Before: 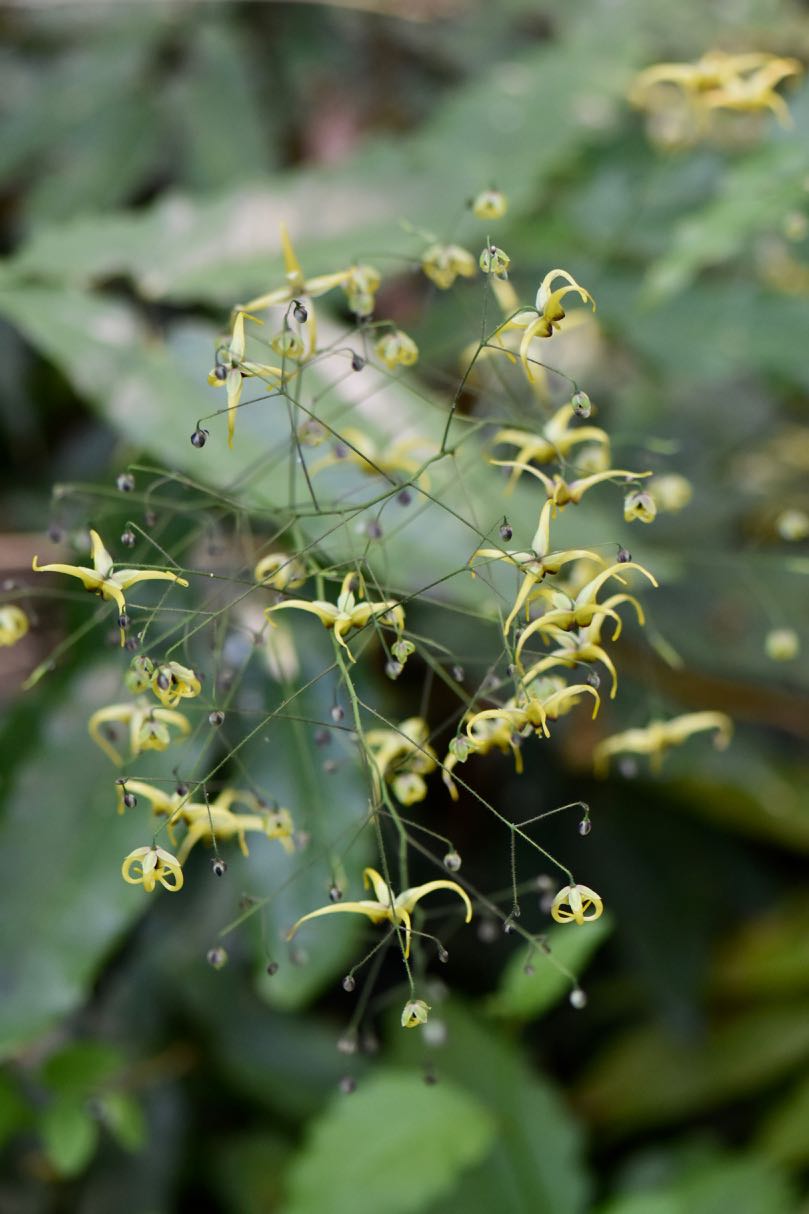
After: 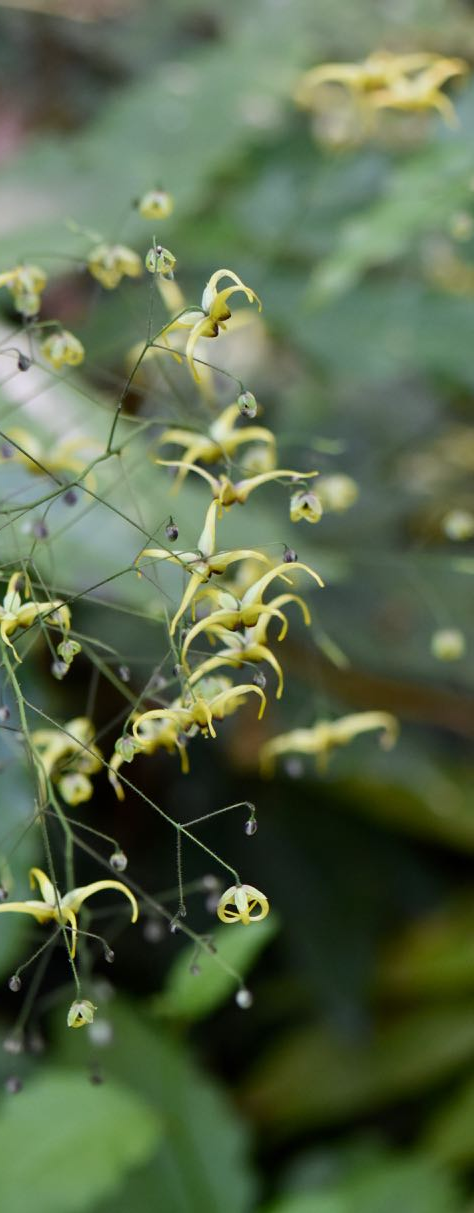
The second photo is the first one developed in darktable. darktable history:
white balance: red 0.98, blue 1.034
crop: left 41.402%
